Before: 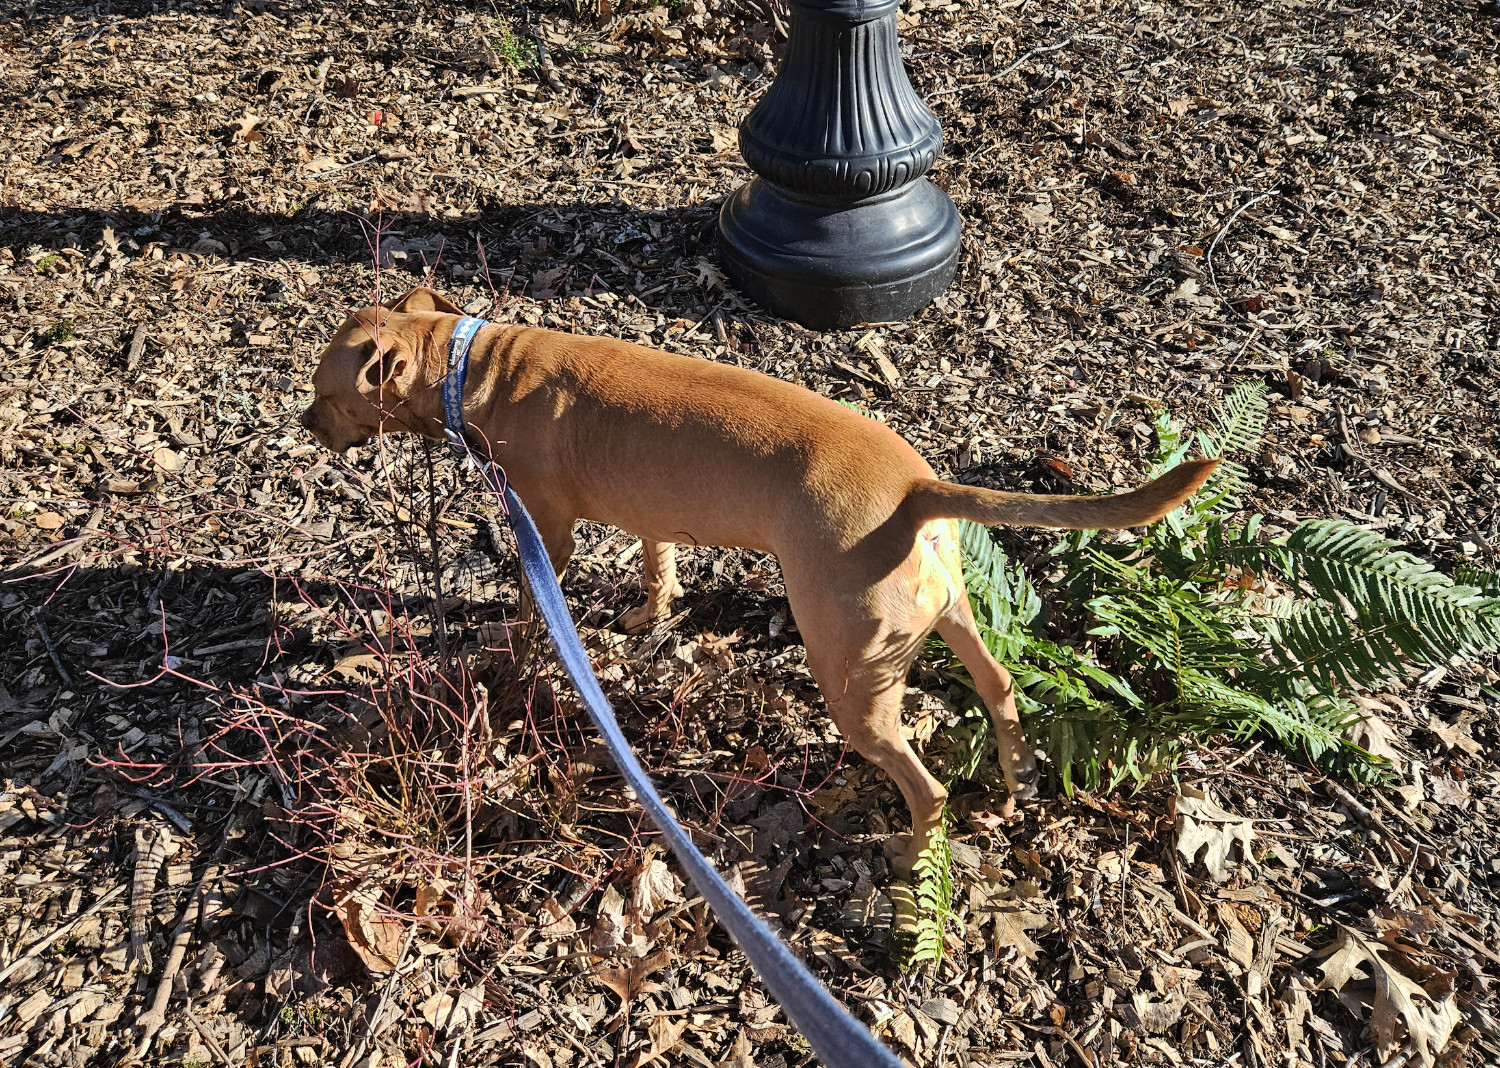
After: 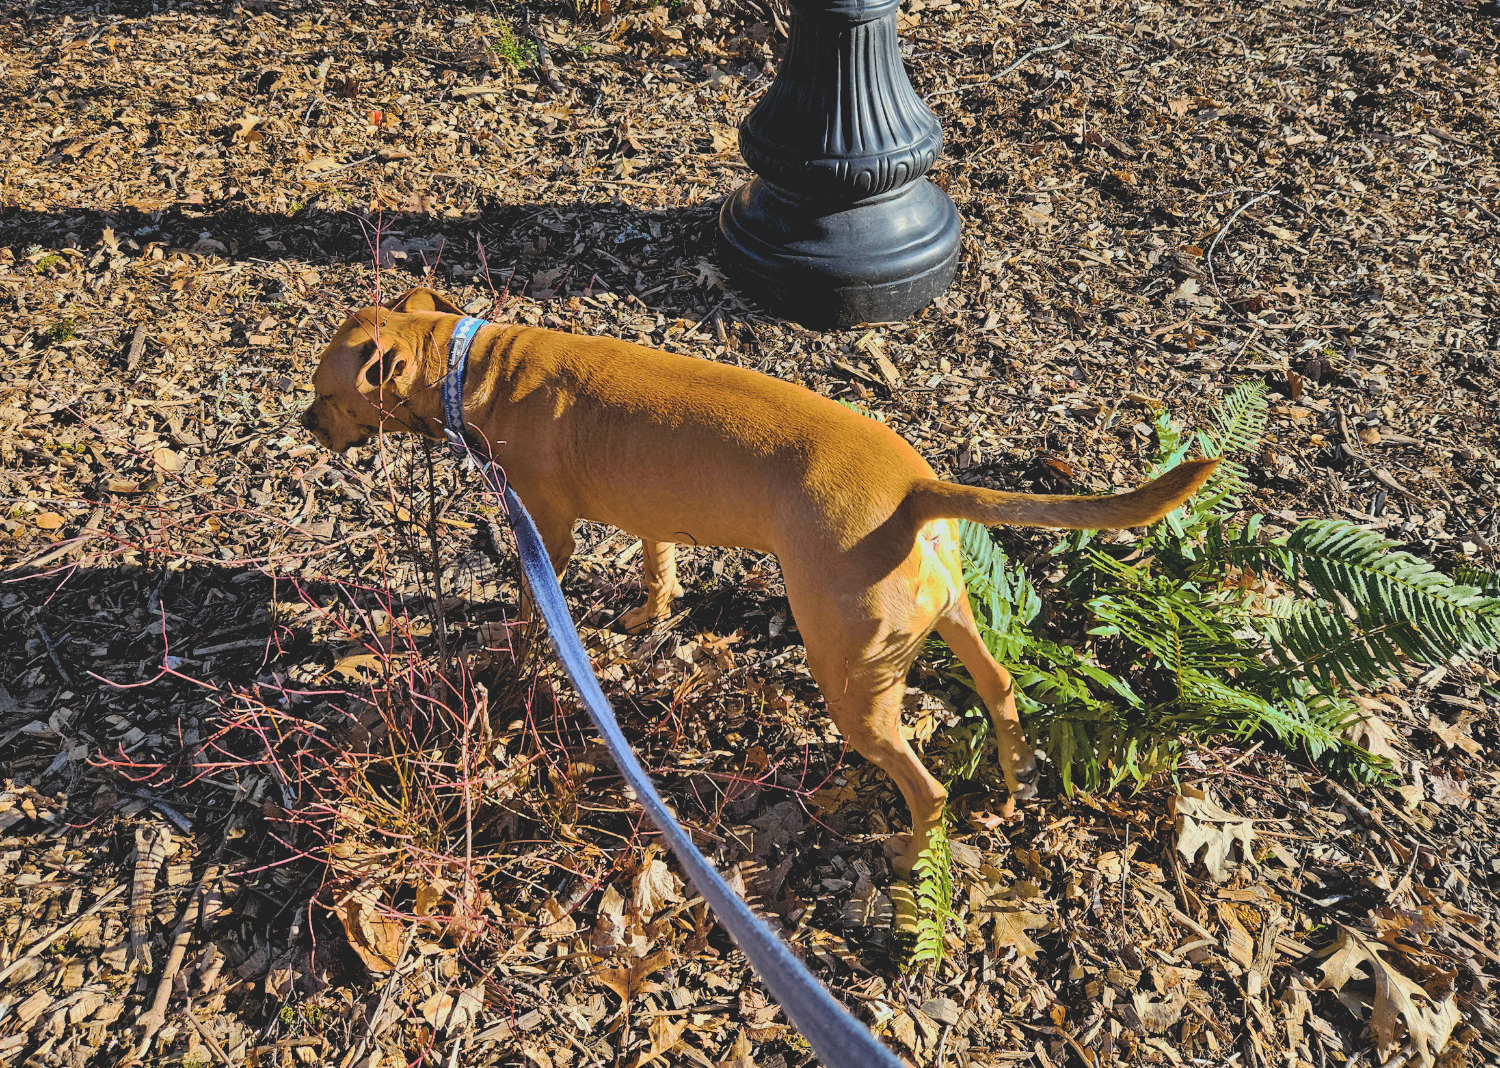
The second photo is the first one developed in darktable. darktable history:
contrast brightness saturation: contrast -0.26, saturation -0.43
rgb levels: levels [[0.01, 0.419, 0.839], [0, 0.5, 1], [0, 0.5, 1]]
color balance rgb: perceptual saturation grading › global saturation 100%
